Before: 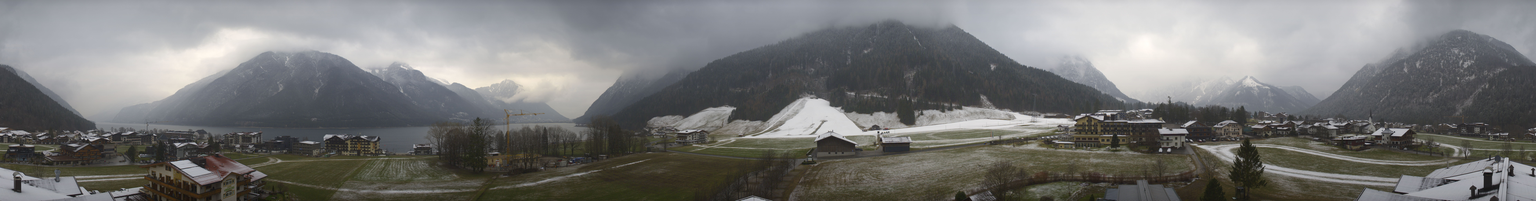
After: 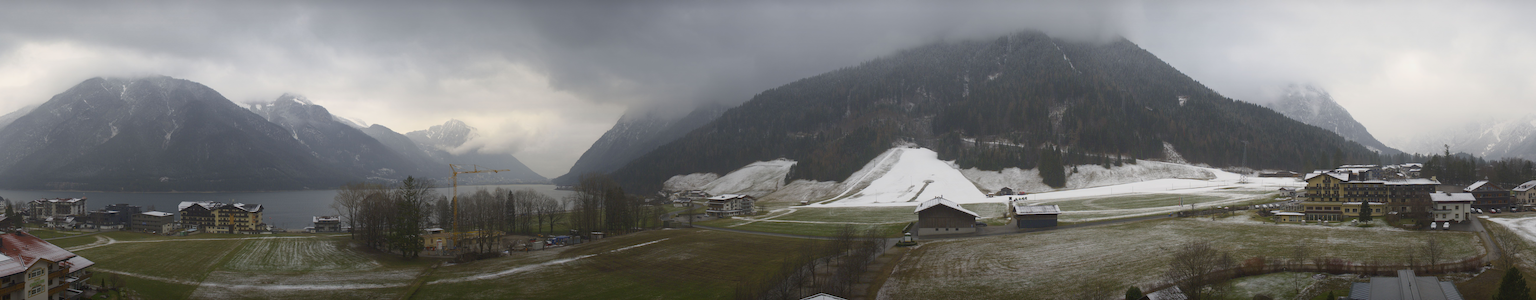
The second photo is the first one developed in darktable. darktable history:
tone curve: curves: ch0 [(0.013, 0) (0.061, 0.068) (0.239, 0.256) (0.502, 0.505) (0.683, 0.676) (0.761, 0.773) (0.858, 0.858) (0.987, 0.945)]; ch1 [(0, 0) (0.172, 0.123) (0.304, 0.288) (0.414, 0.44) (0.472, 0.473) (0.502, 0.508) (0.521, 0.528) (0.583, 0.595) (0.654, 0.673) (0.728, 0.761) (1, 1)]; ch2 [(0, 0) (0.411, 0.424) (0.485, 0.476) (0.502, 0.502) (0.553, 0.557) (0.57, 0.576) (1, 1)], color space Lab, linked channels, preserve colors none
crop and rotate: left 13.341%, right 19.966%
